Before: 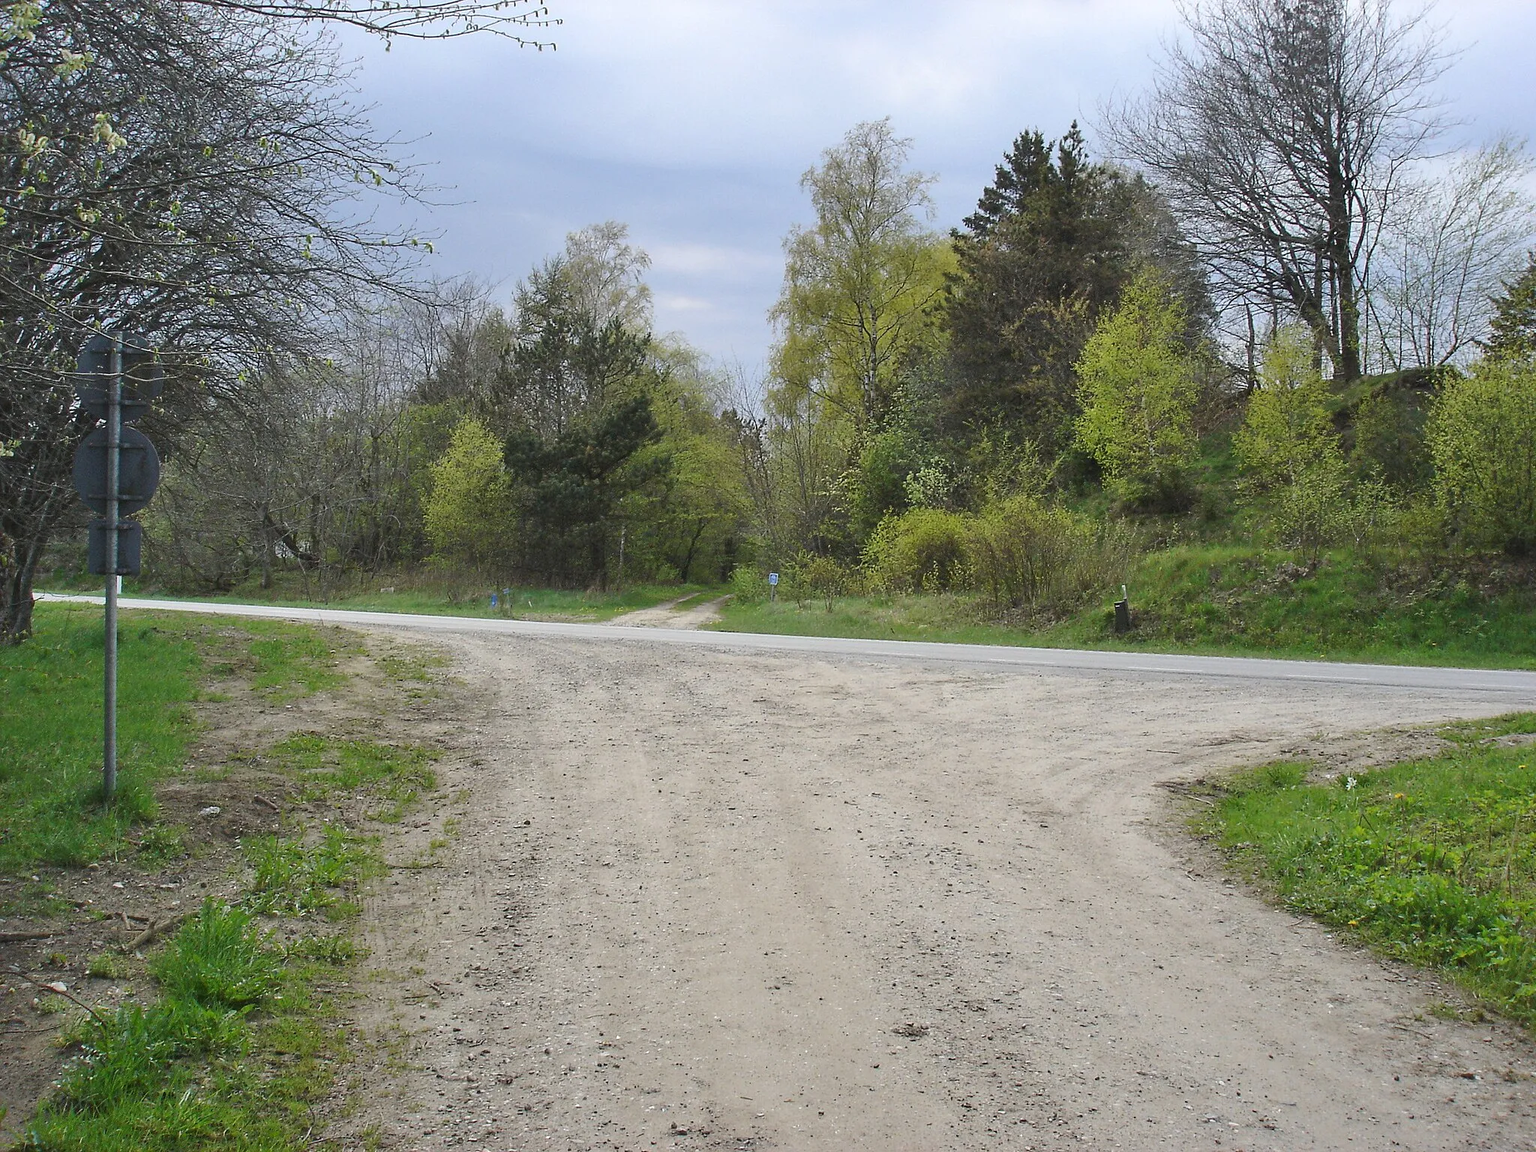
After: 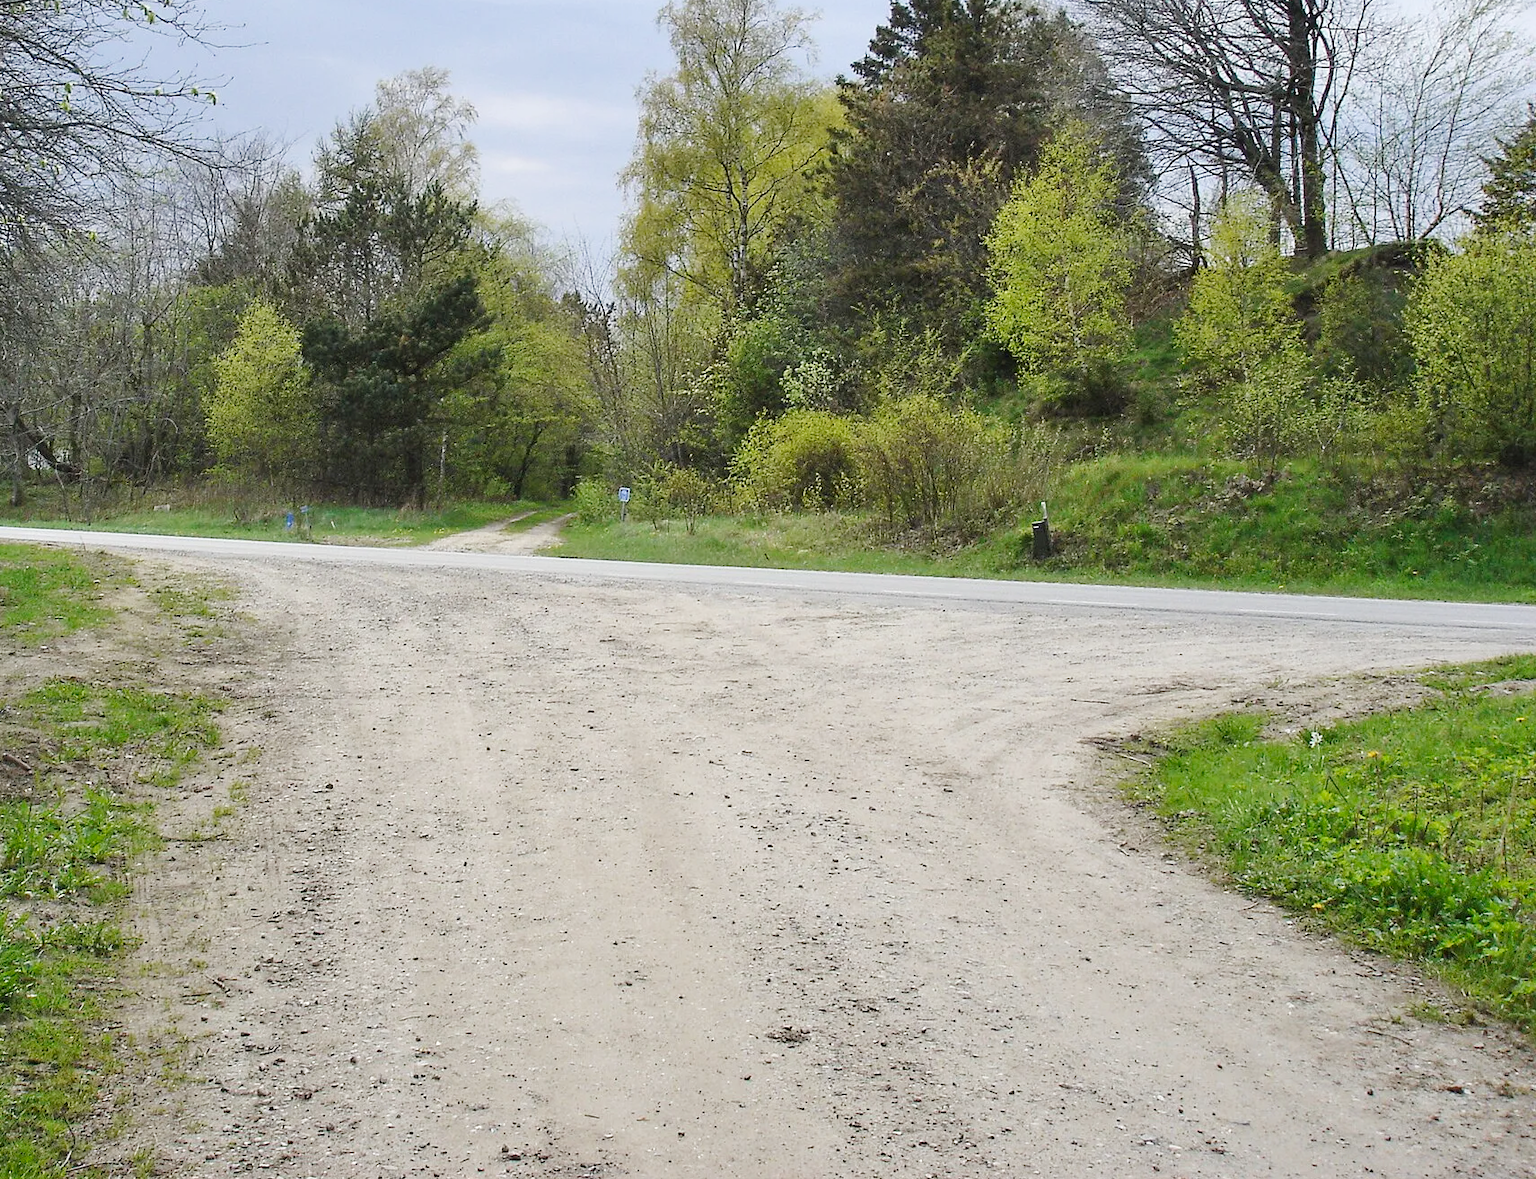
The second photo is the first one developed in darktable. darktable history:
crop: left 16.434%, top 14.441%
tone curve: curves: ch0 [(0, 0) (0.004, 0.001) (0.133, 0.112) (0.325, 0.362) (0.832, 0.893) (1, 1)], preserve colors none
